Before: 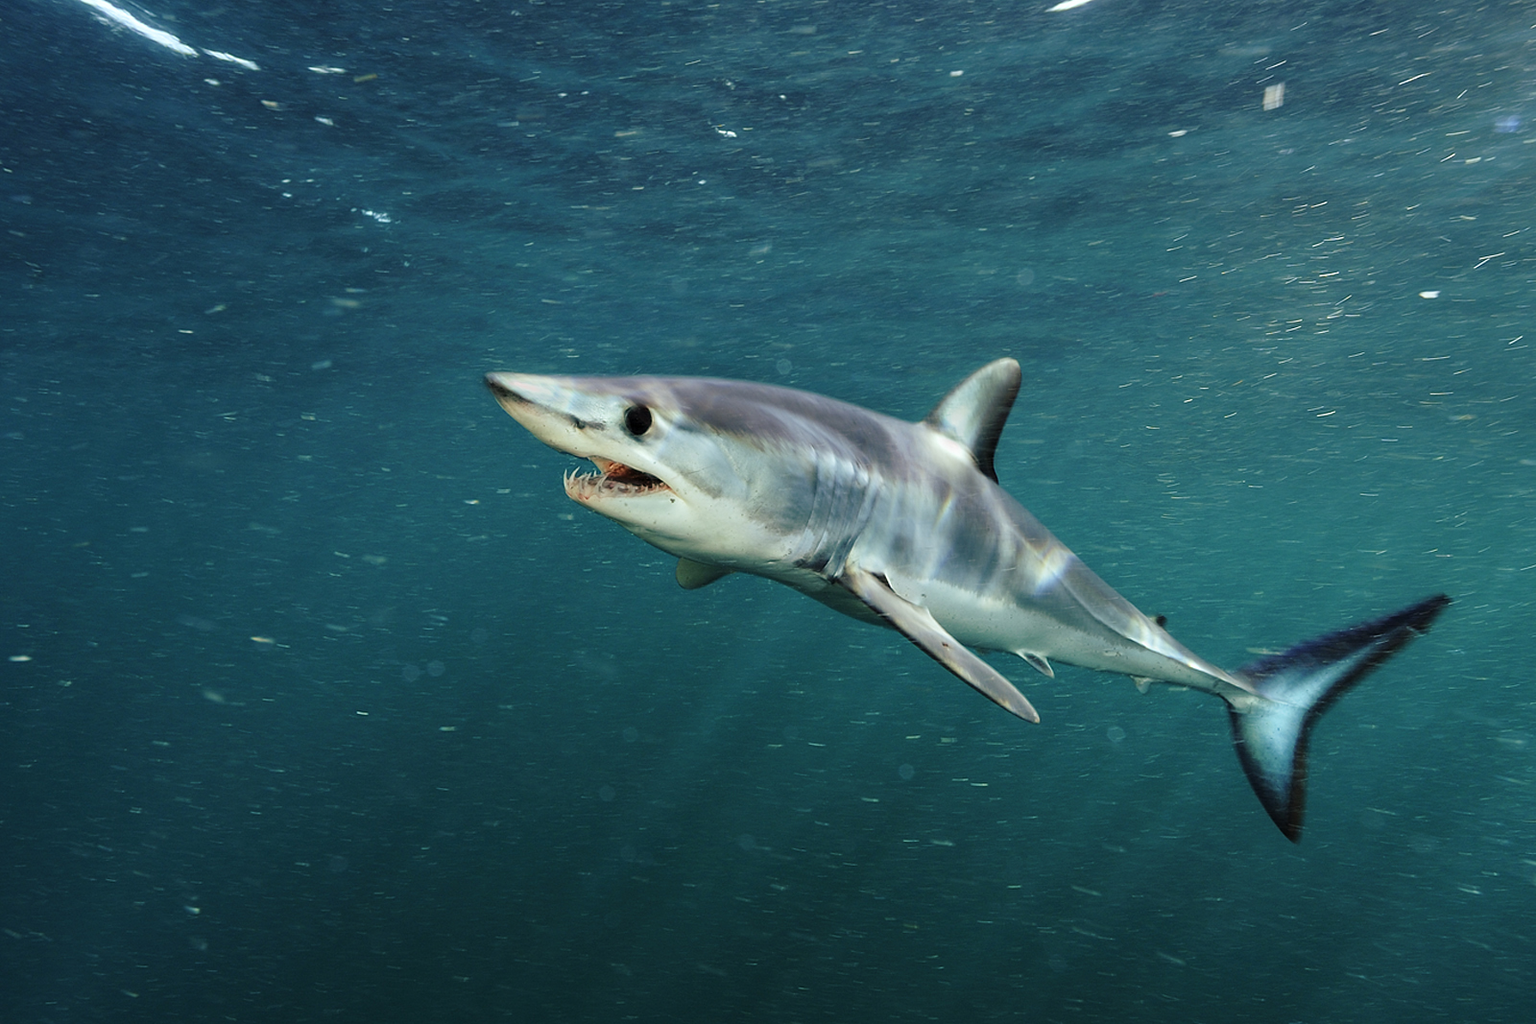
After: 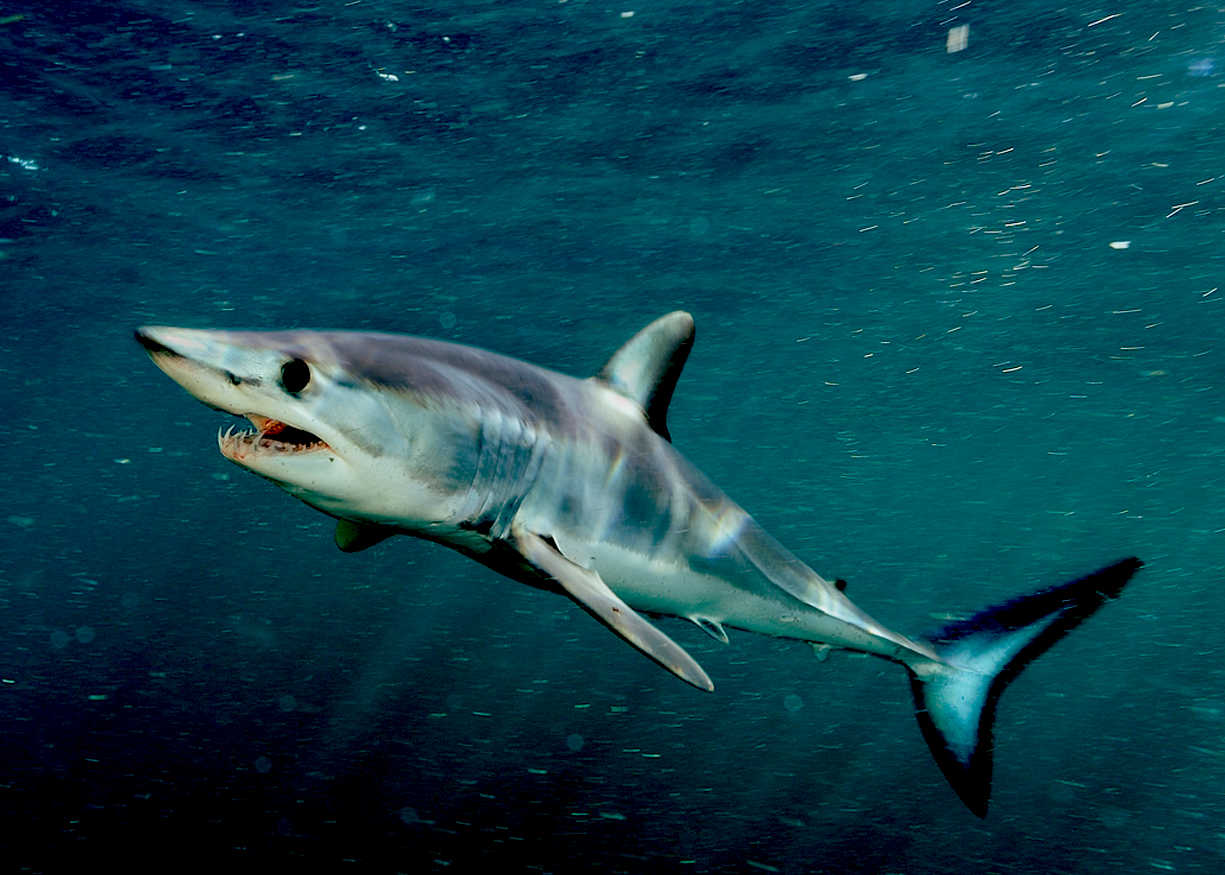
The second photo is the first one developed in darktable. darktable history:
crop: left 23.095%, top 5.827%, bottom 11.854%
exposure: black level correction 0.046, exposure -0.228 EV, compensate highlight preservation false
